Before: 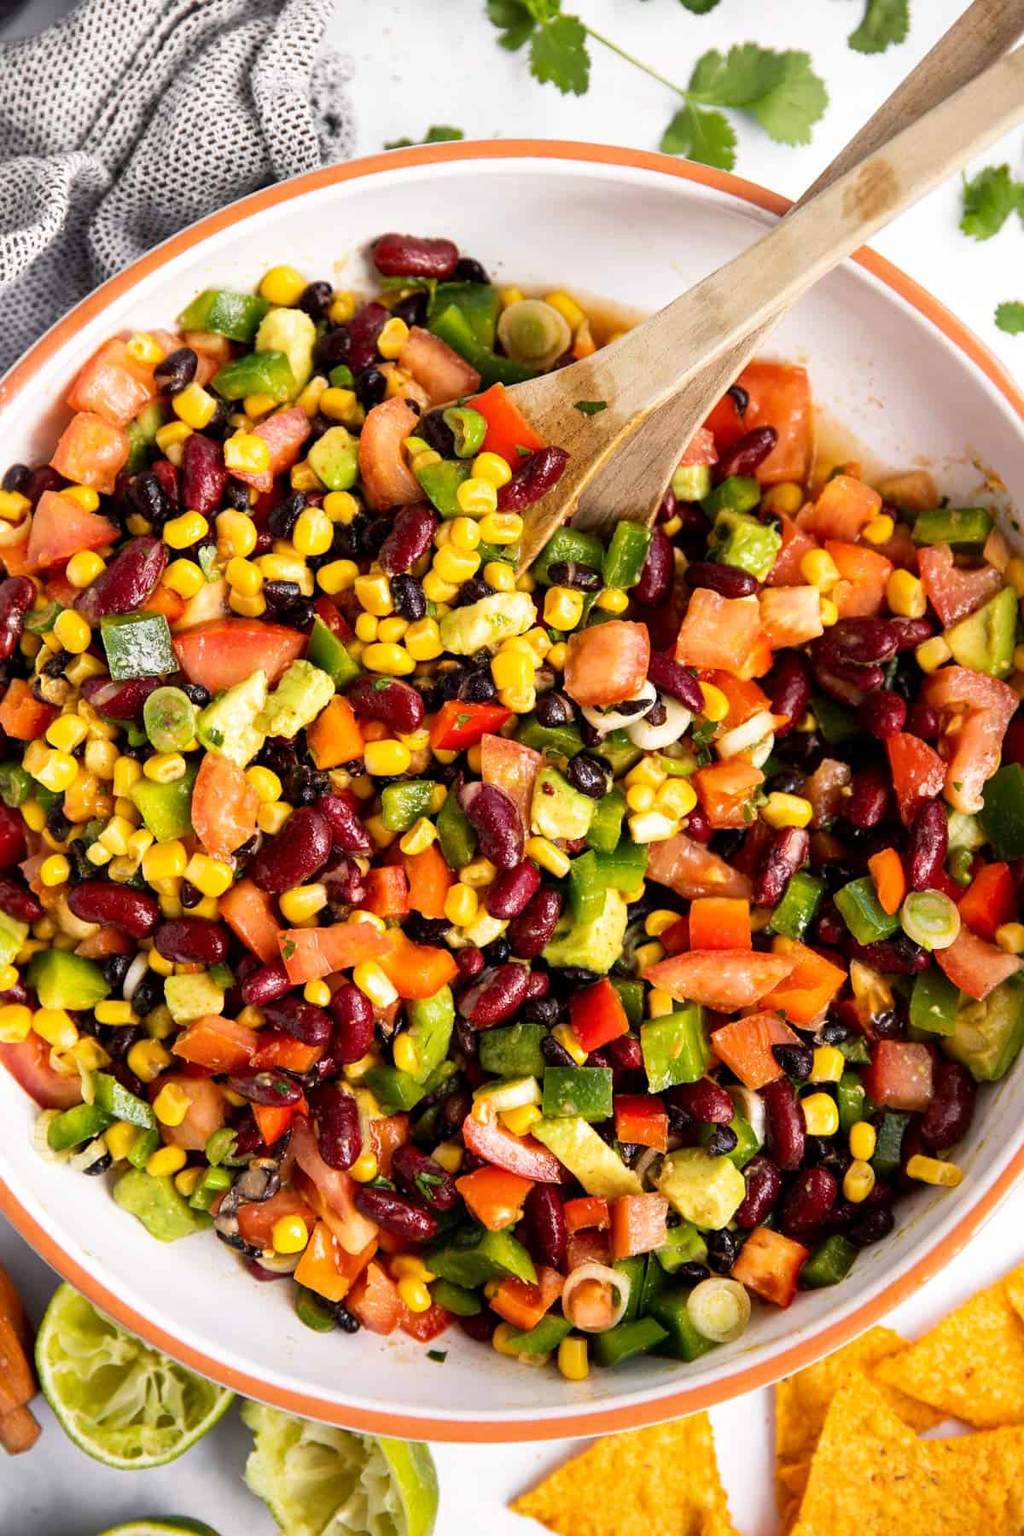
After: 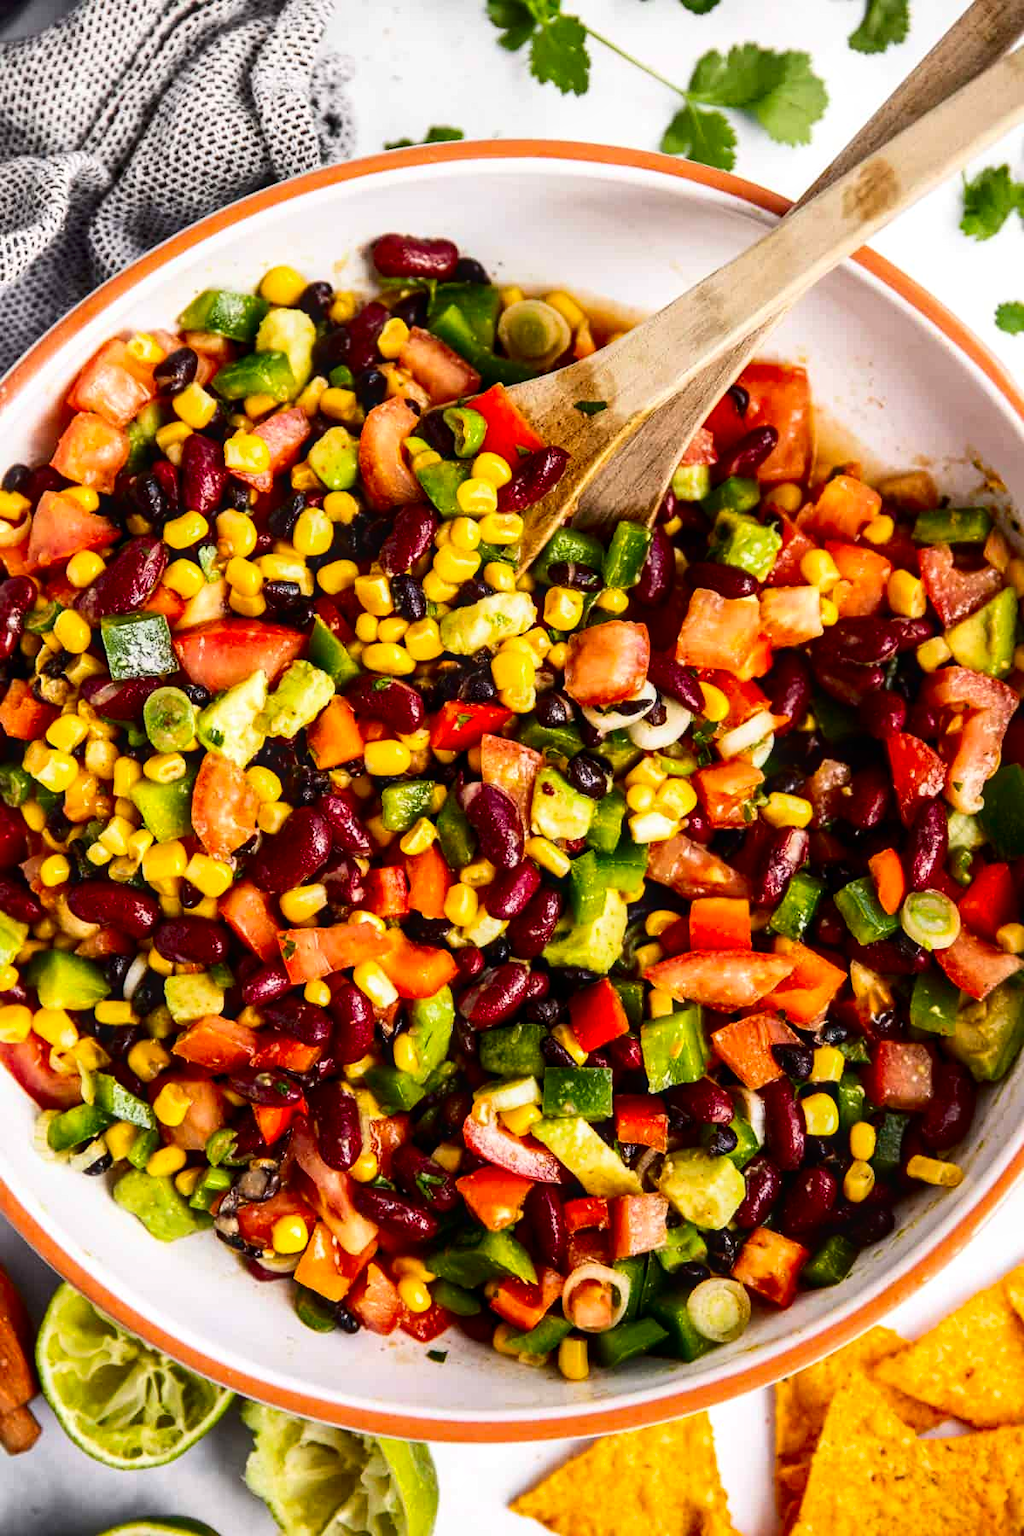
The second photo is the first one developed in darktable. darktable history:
contrast brightness saturation: contrast 0.194, brightness -0.115, saturation 0.209
local contrast: on, module defaults
